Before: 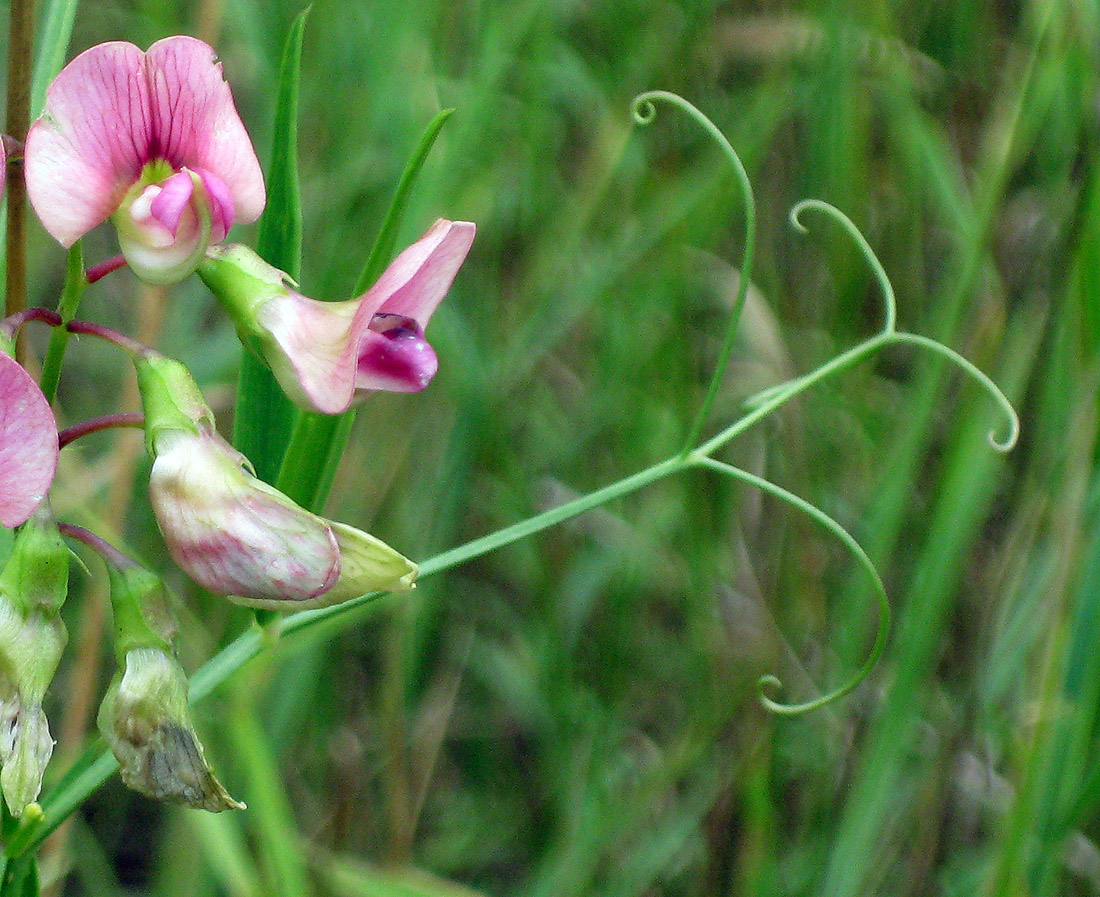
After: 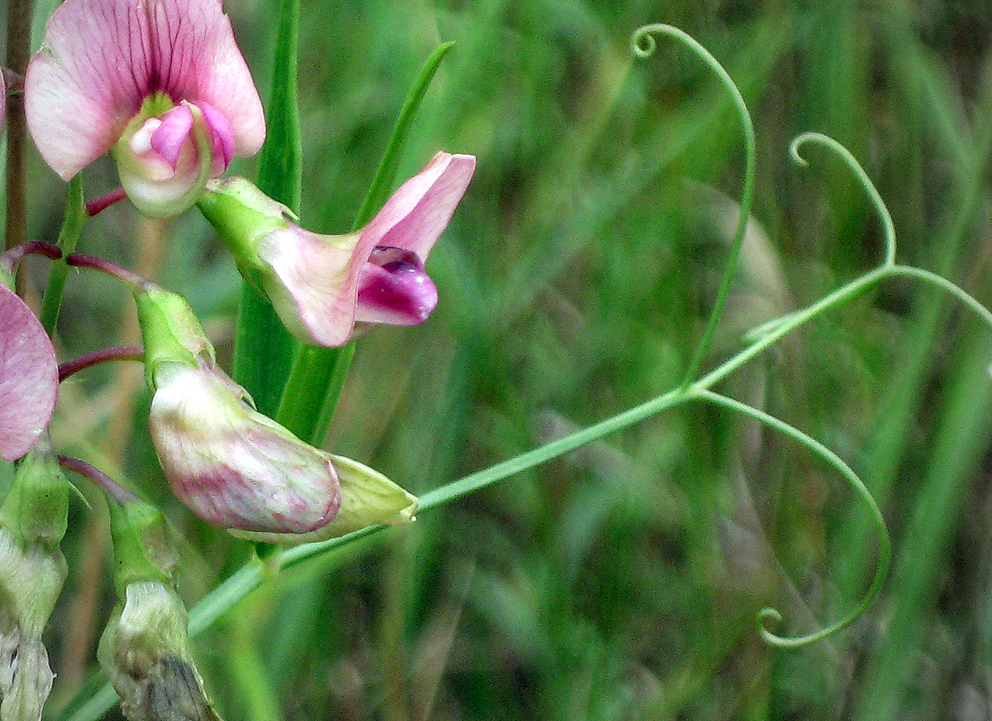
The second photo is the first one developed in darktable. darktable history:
vignetting: fall-off start 74.73%, fall-off radius 65.68%
crop: top 7.482%, right 9.729%, bottom 12.072%
local contrast: on, module defaults
